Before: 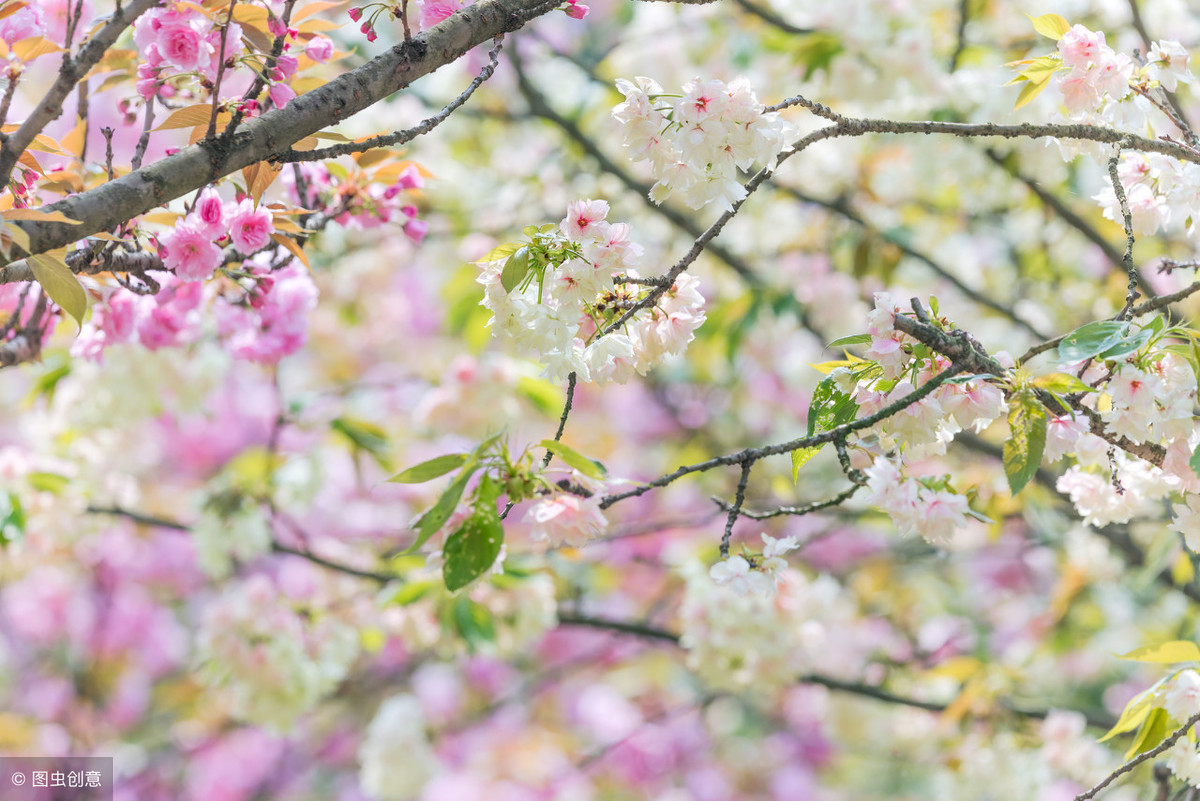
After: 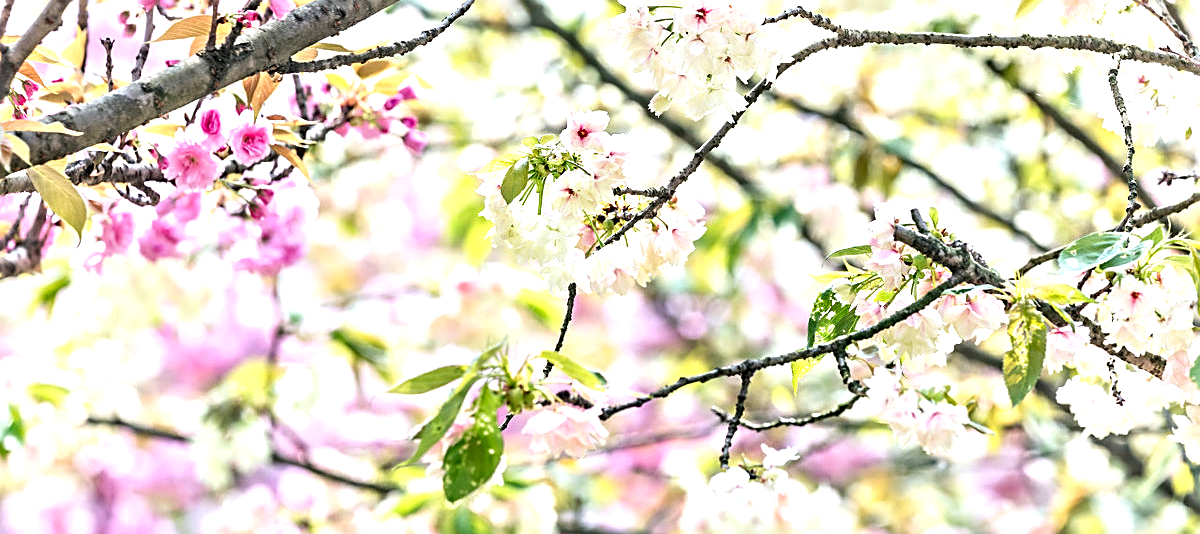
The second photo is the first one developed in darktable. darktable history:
exposure: exposure 0.766 EV, compensate highlight preservation false
contrast equalizer: y [[0.511, 0.558, 0.631, 0.632, 0.559, 0.512], [0.5 ×6], [0.507, 0.559, 0.627, 0.644, 0.647, 0.647], [0 ×6], [0 ×6]]
sharpen: amount 0.901
crop: top 11.166%, bottom 22.168%
